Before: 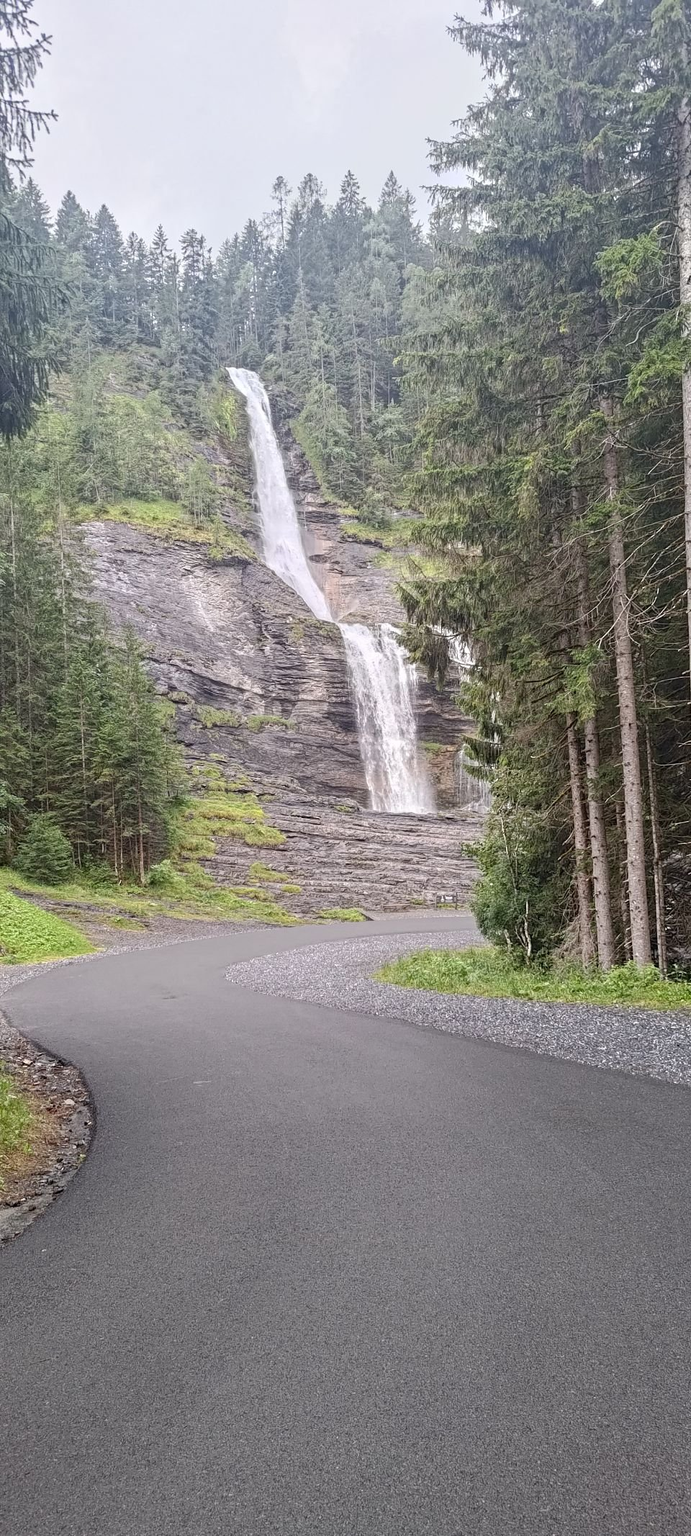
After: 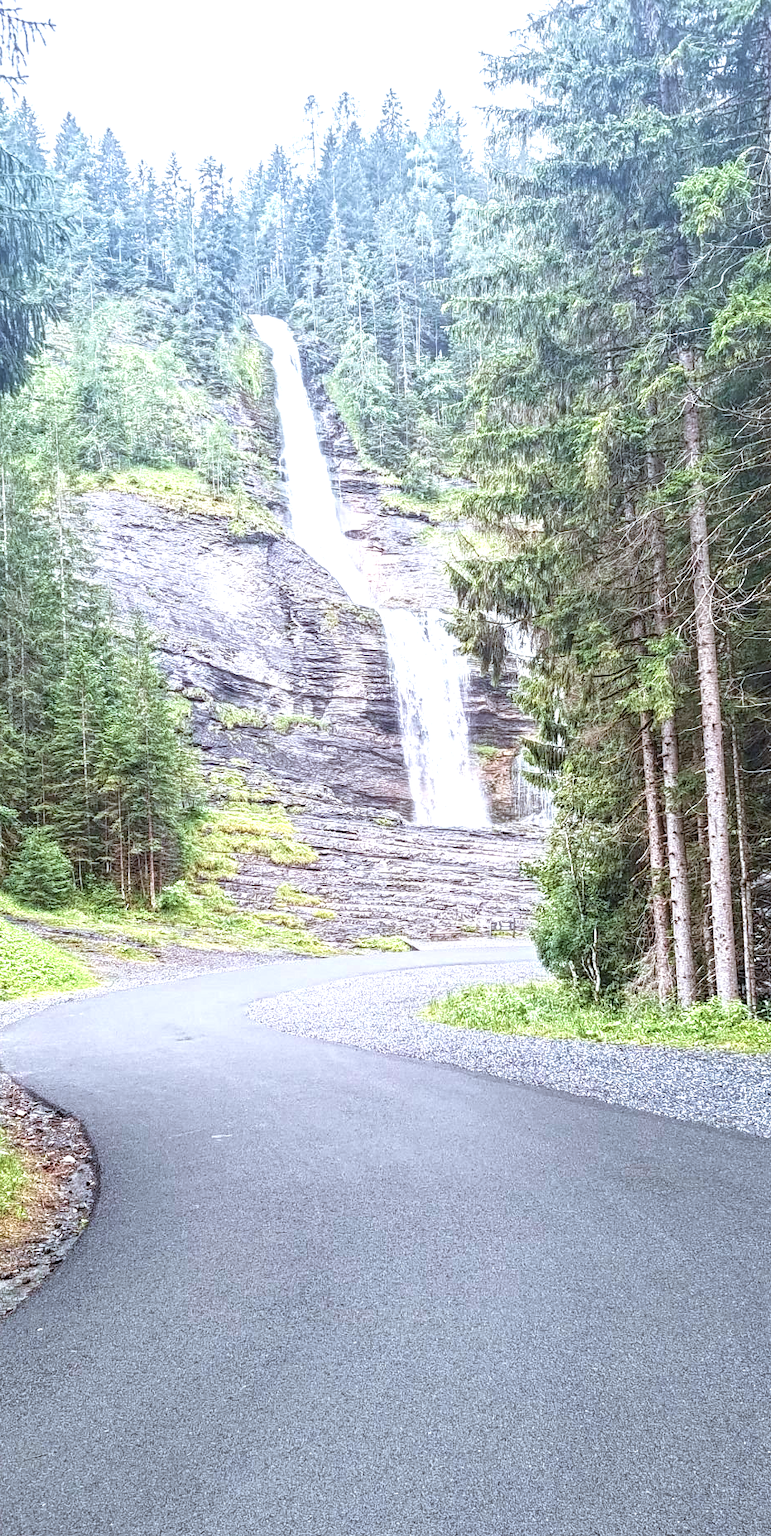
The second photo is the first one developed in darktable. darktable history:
color correction: highlights a* -3.97, highlights b* -10.82
exposure: black level correction 0, exposure 1.106 EV, compensate exposure bias true, compensate highlight preservation false
local contrast: detail 130%
velvia: on, module defaults
crop: left 1.422%, top 6.113%, right 1.407%, bottom 6.832%
